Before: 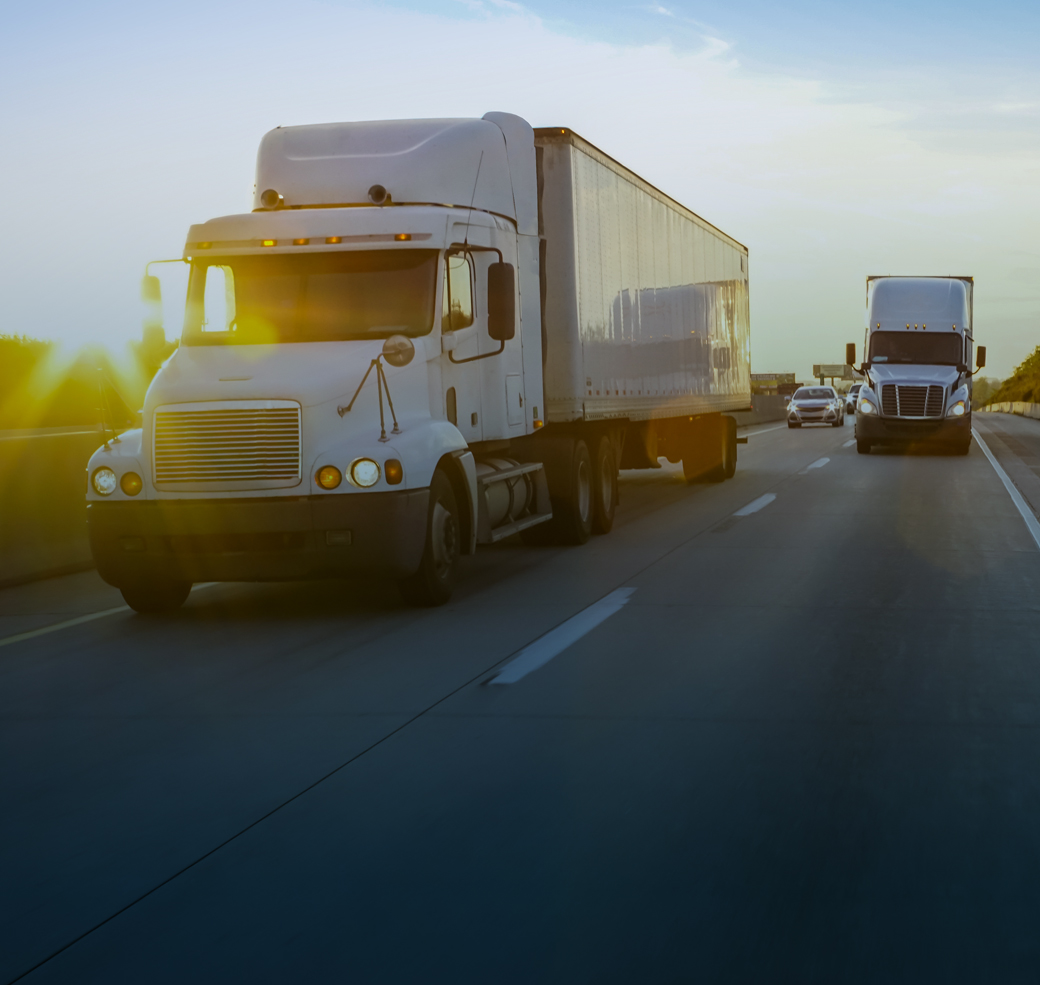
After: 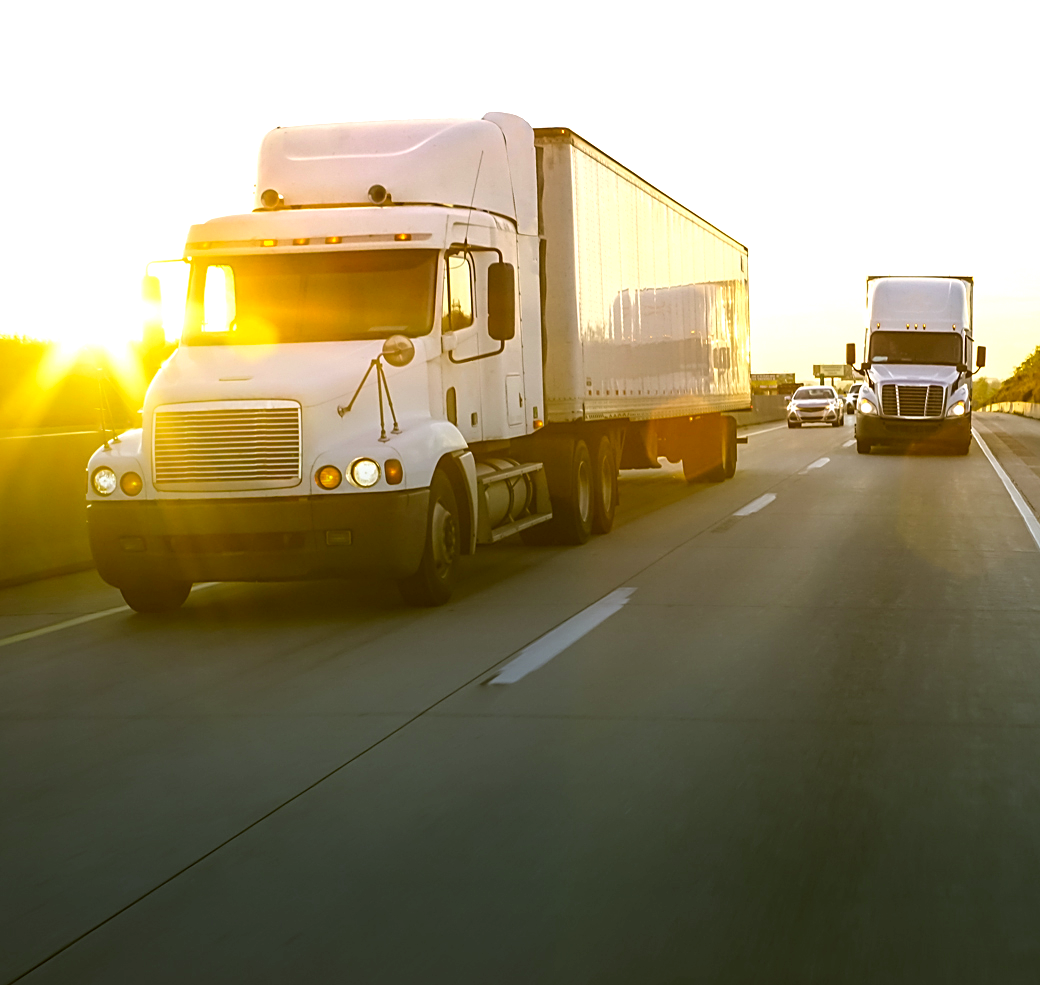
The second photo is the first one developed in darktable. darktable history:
exposure: black level correction 0, exposure 1.4 EV, compensate highlight preservation false
color correction: highlights a* 8.98, highlights b* 15.09, shadows a* -0.49, shadows b* 26.52
sharpen: on, module defaults
